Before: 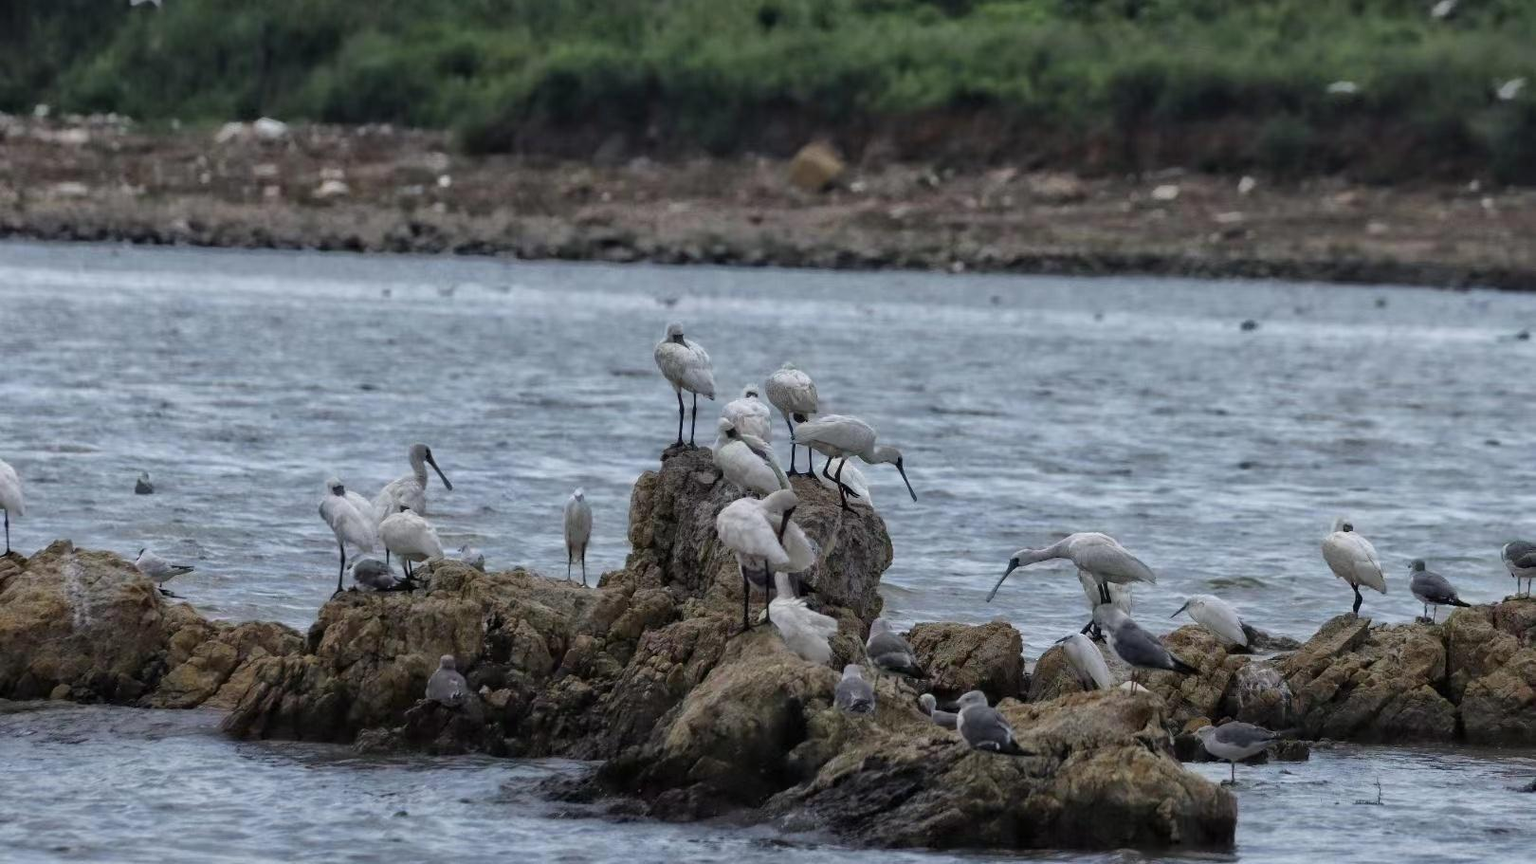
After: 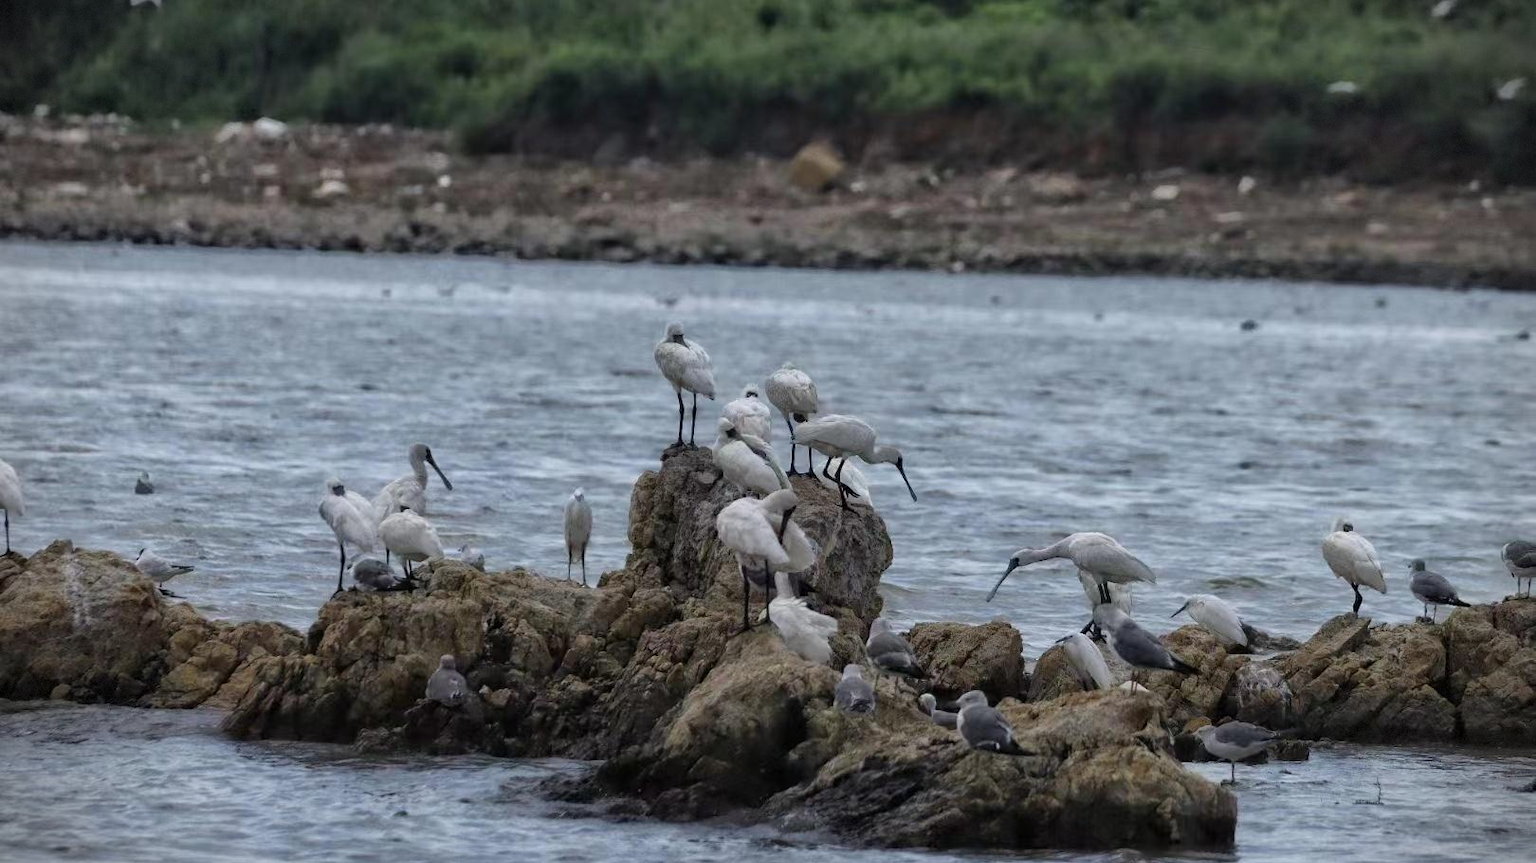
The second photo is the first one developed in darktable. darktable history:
vignetting: dithering 8-bit output, unbound false
sharpen: radius 5.325, amount 0.312, threshold 26.433
